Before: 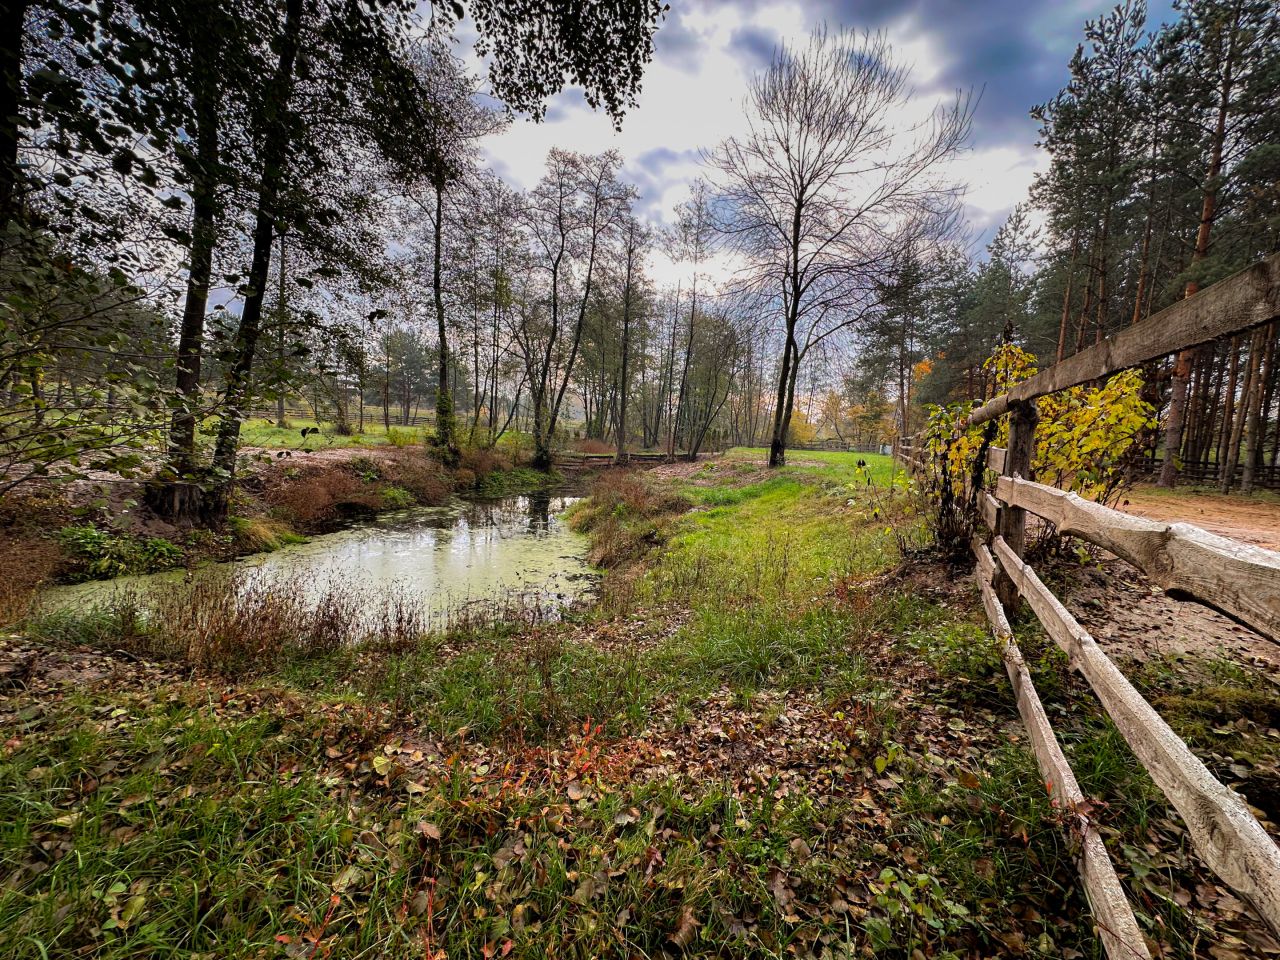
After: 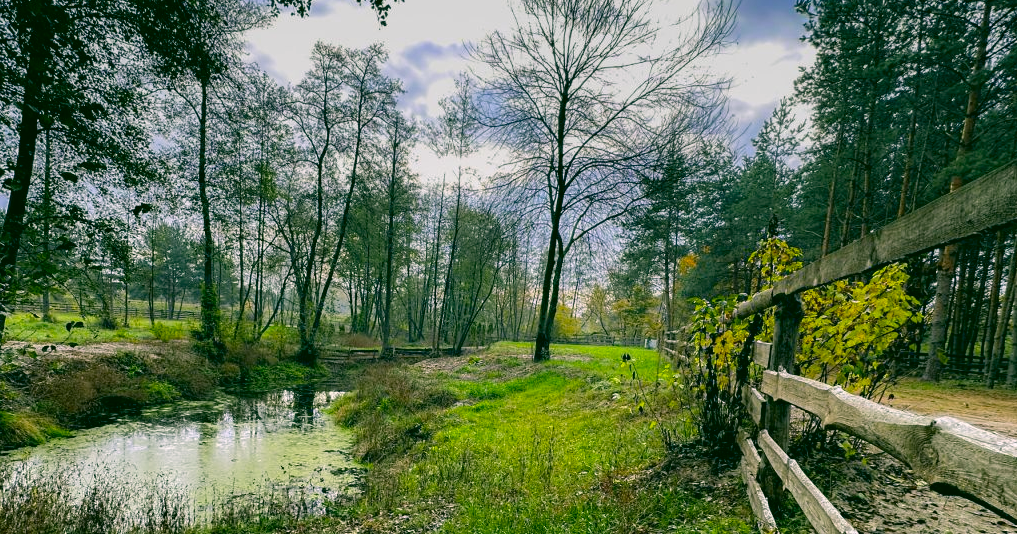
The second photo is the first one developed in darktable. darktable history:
color correction: highlights a* 5.62, highlights b* 33.57, shadows a* -25.86, shadows b* 4.02
crop: left 18.38%, top 11.092%, right 2.134%, bottom 33.217%
white balance: red 0.871, blue 1.249
